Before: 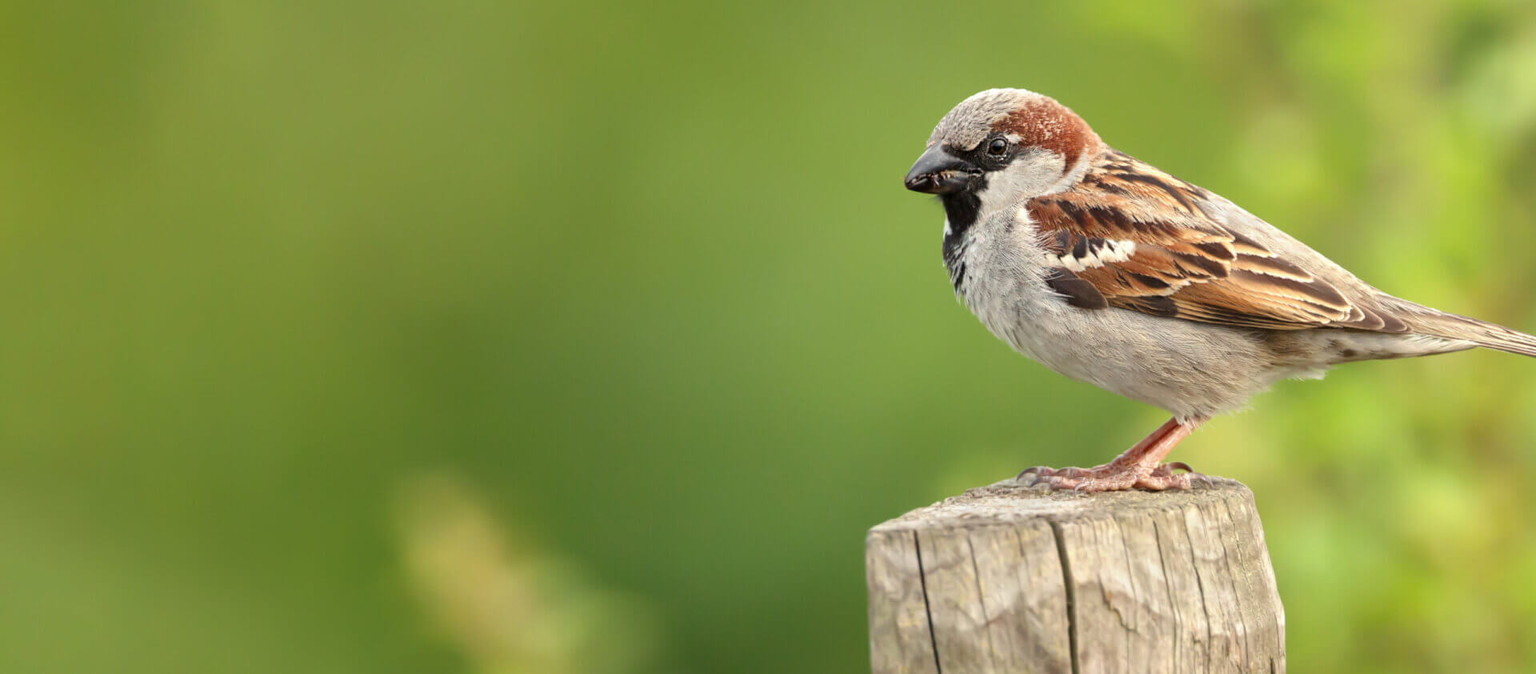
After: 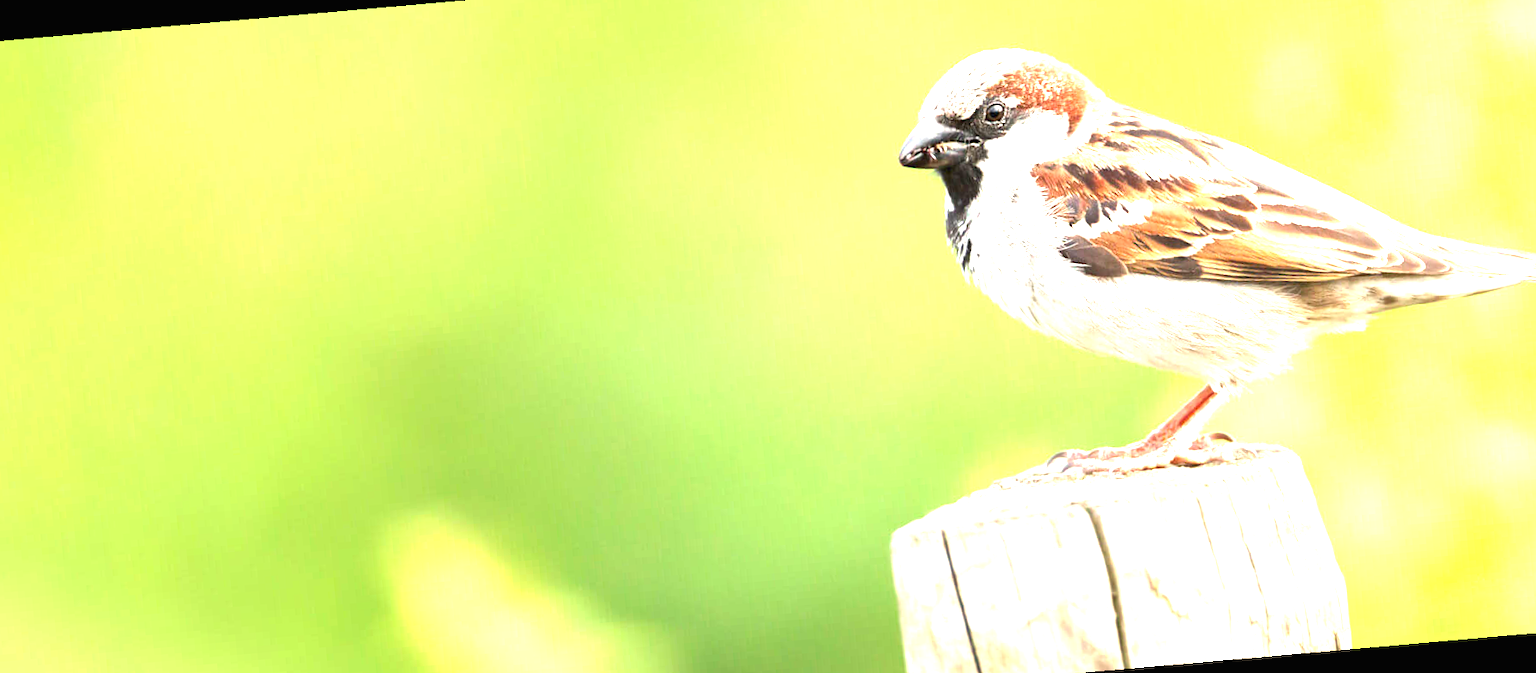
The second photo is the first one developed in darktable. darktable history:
rotate and perspective: rotation -5°, crop left 0.05, crop right 0.952, crop top 0.11, crop bottom 0.89
exposure: black level correction 0, exposure 2.138 EV, compensate exposure bias true, compensate highlight preservation false
